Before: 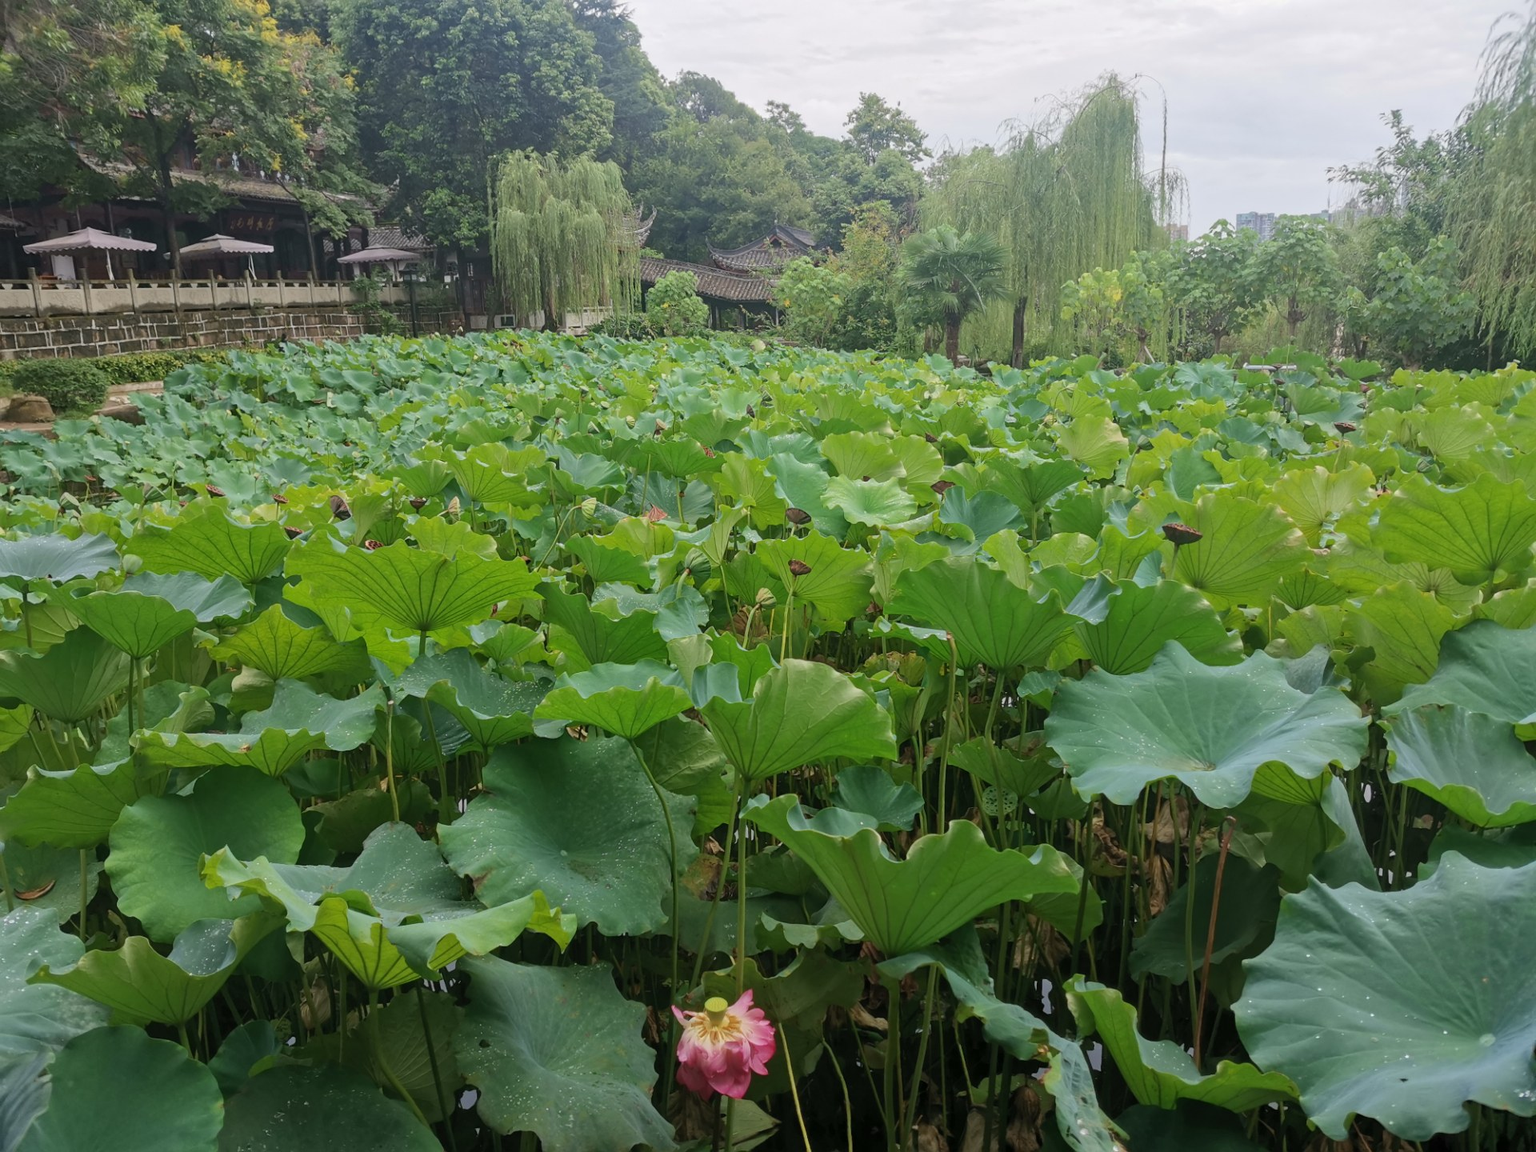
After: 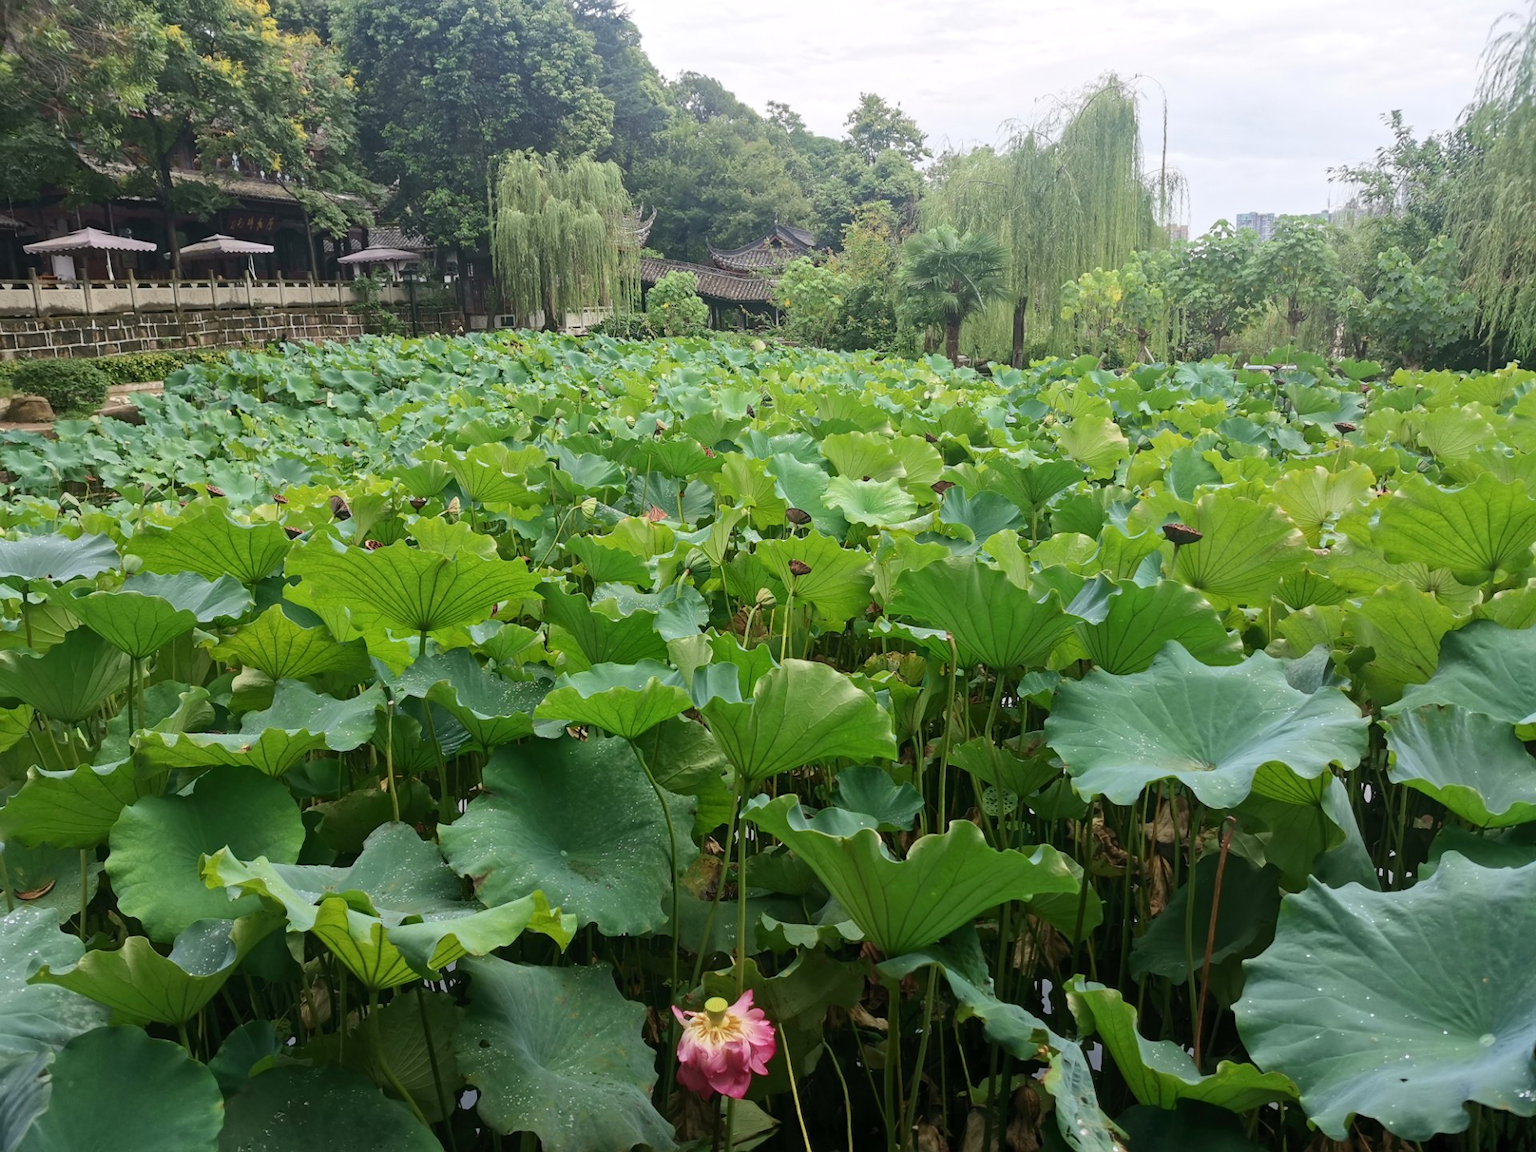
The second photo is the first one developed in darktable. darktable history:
levels: levels [0, 0.476, 0.951]
contrast brightness saturation: contrast 0.14
